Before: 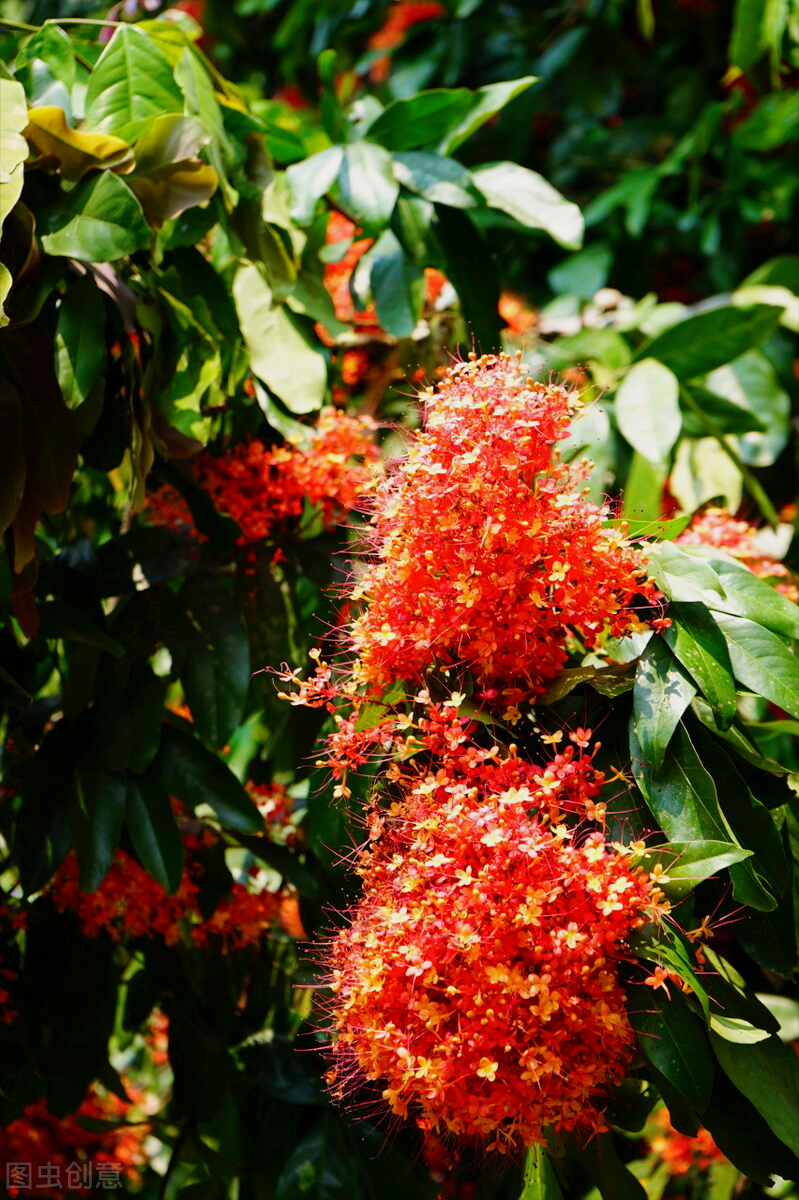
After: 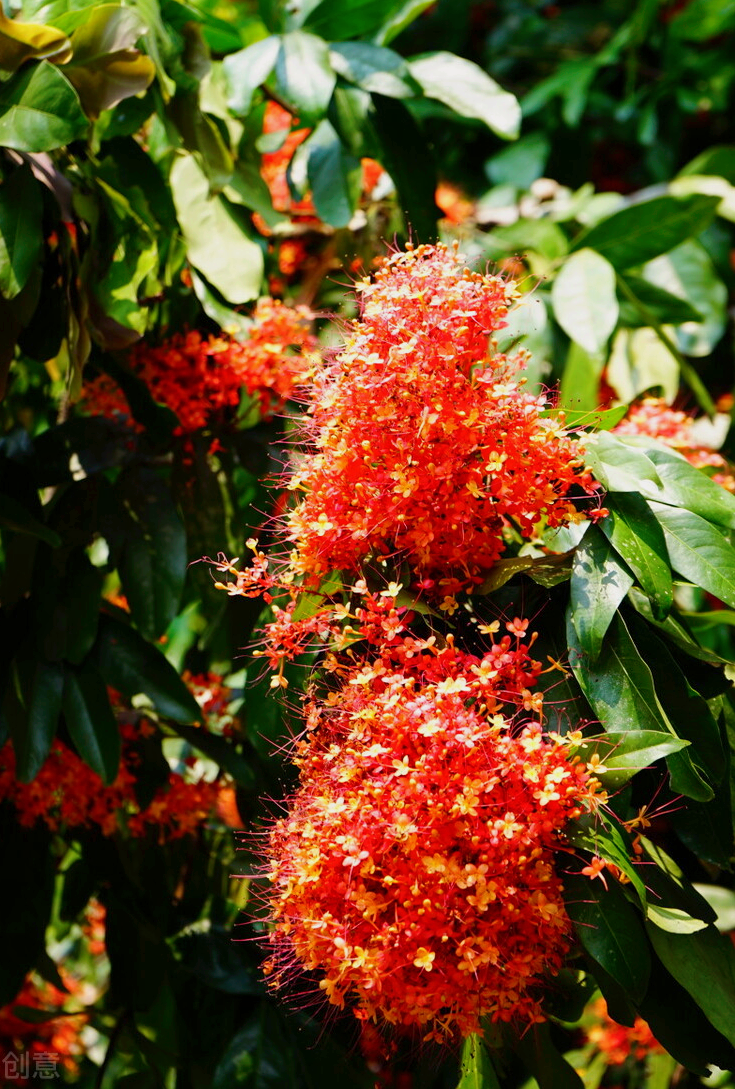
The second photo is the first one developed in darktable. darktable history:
crop and rotate: left 7.891%, top 9.183%
